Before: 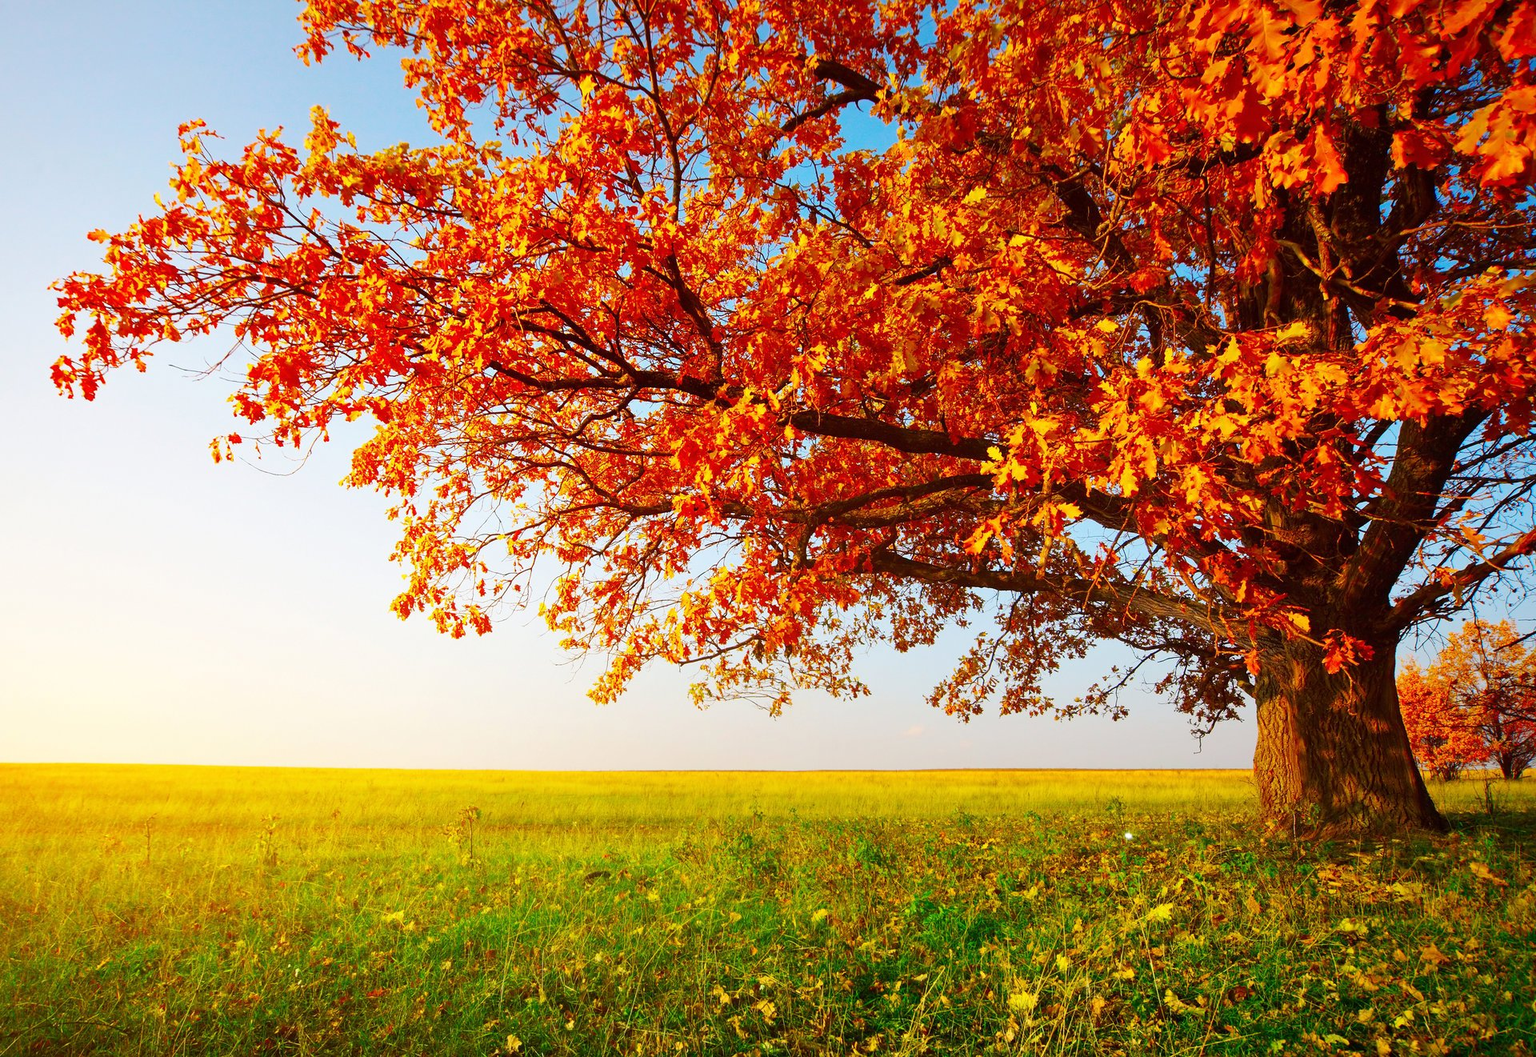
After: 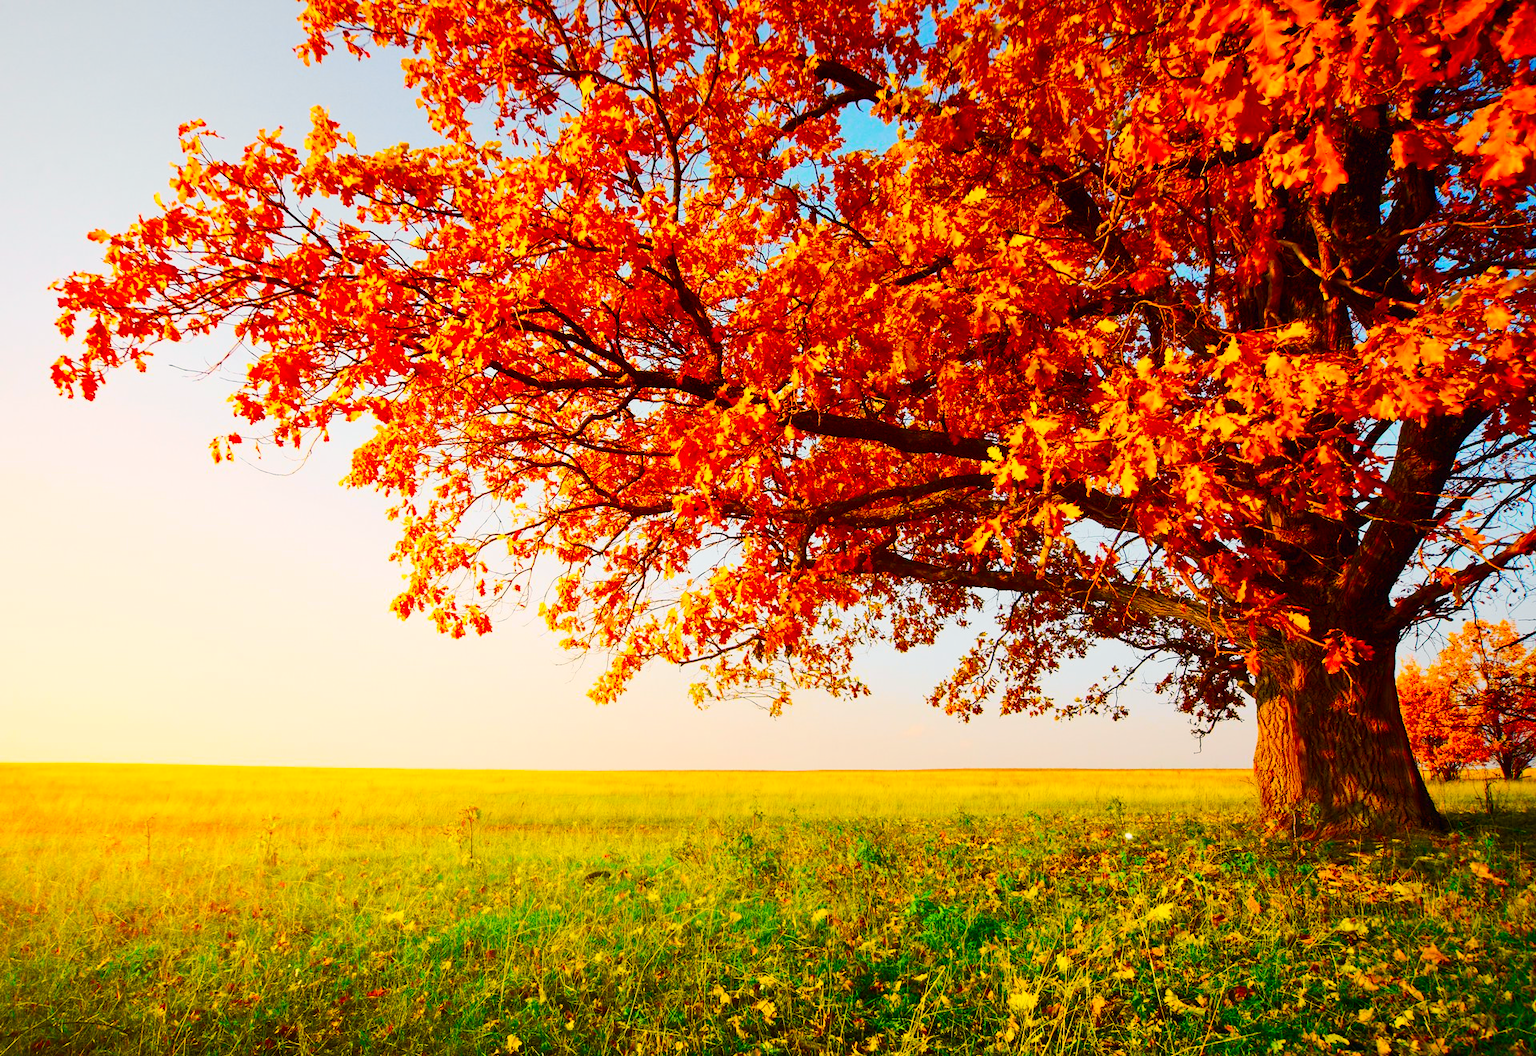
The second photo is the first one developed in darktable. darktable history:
tone curve: curves: ch0 [(0, 0) (0.071, 0.06) (0.253, 0.242) (0.437, 0.498) (0.55, 0.644) (0.657, 0.749) (0.823, 0.876) (1, 0.99)]; ch1 [(0, 0) (0.346, 0.307) (0.408, 0.369) (0.453, 0.457) (0.476, 0.489) (0.502, 0.493) (0.521, 0.515) (0.537, 0.531) (0.612, 0.641) (0.676, 0.728) (1, 1)]; ch2 [(0, 0) (0.346, 0.34) (0.434, 0.46) (0.485, 0.494) (0.5, 0.494) (0.511, 0.504) (0.537, 0.551) (0.579, 0.599) (0.625, 0.686) (1, 1)], color space Lab, independent channels, preserve colors none
color balance rgb: highlights gain › chroma 3.093%, highlights gain › hue 54.68°, perceptual saturation grading › global saturation 25.5%, perceptual saturation grading › highlights -28.776%, perceptual saturation grading › shadows 34.456%
